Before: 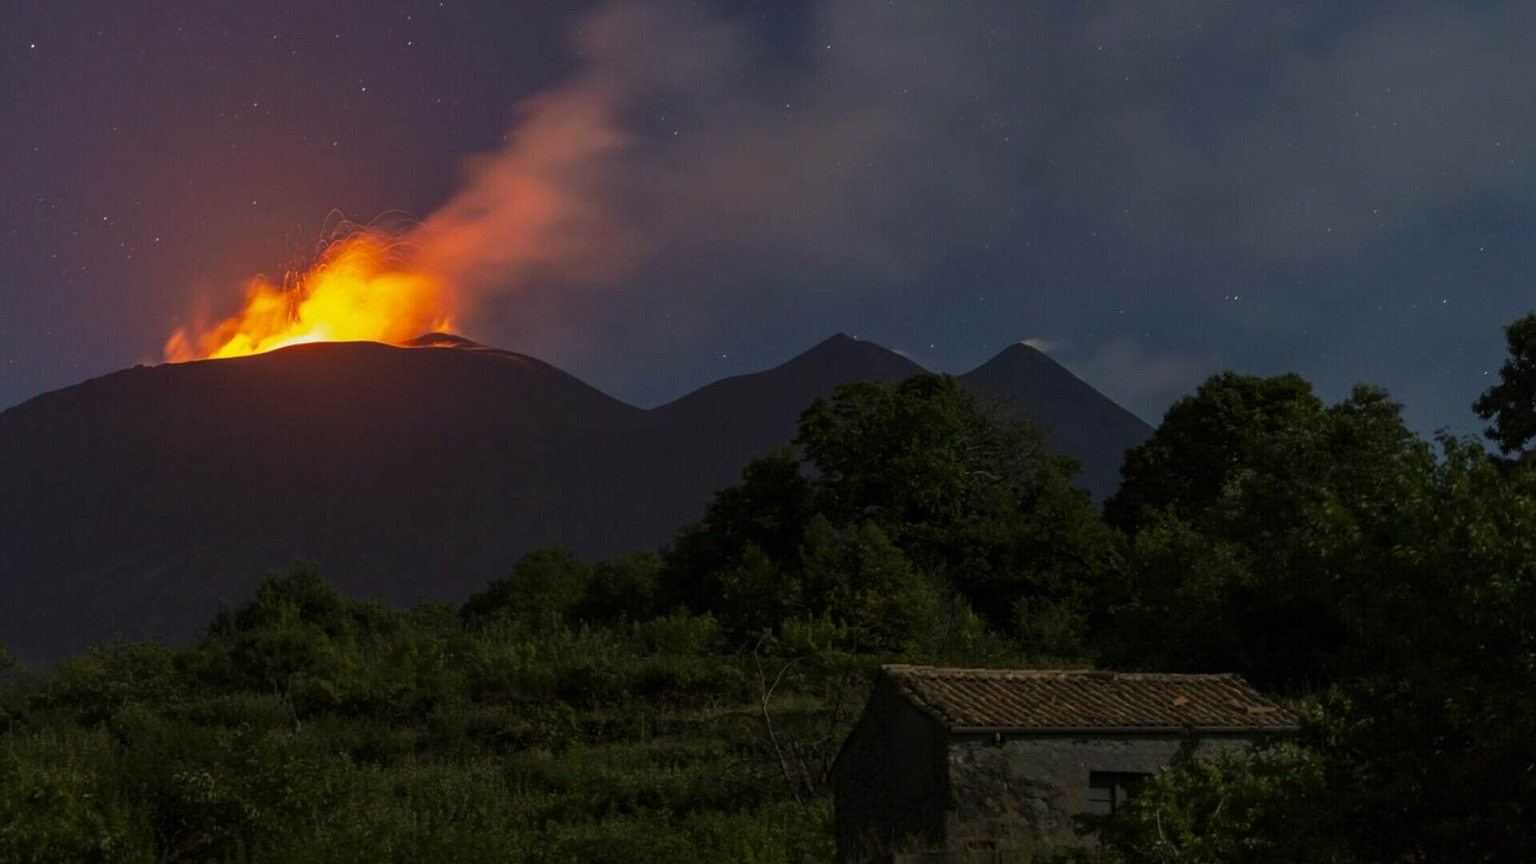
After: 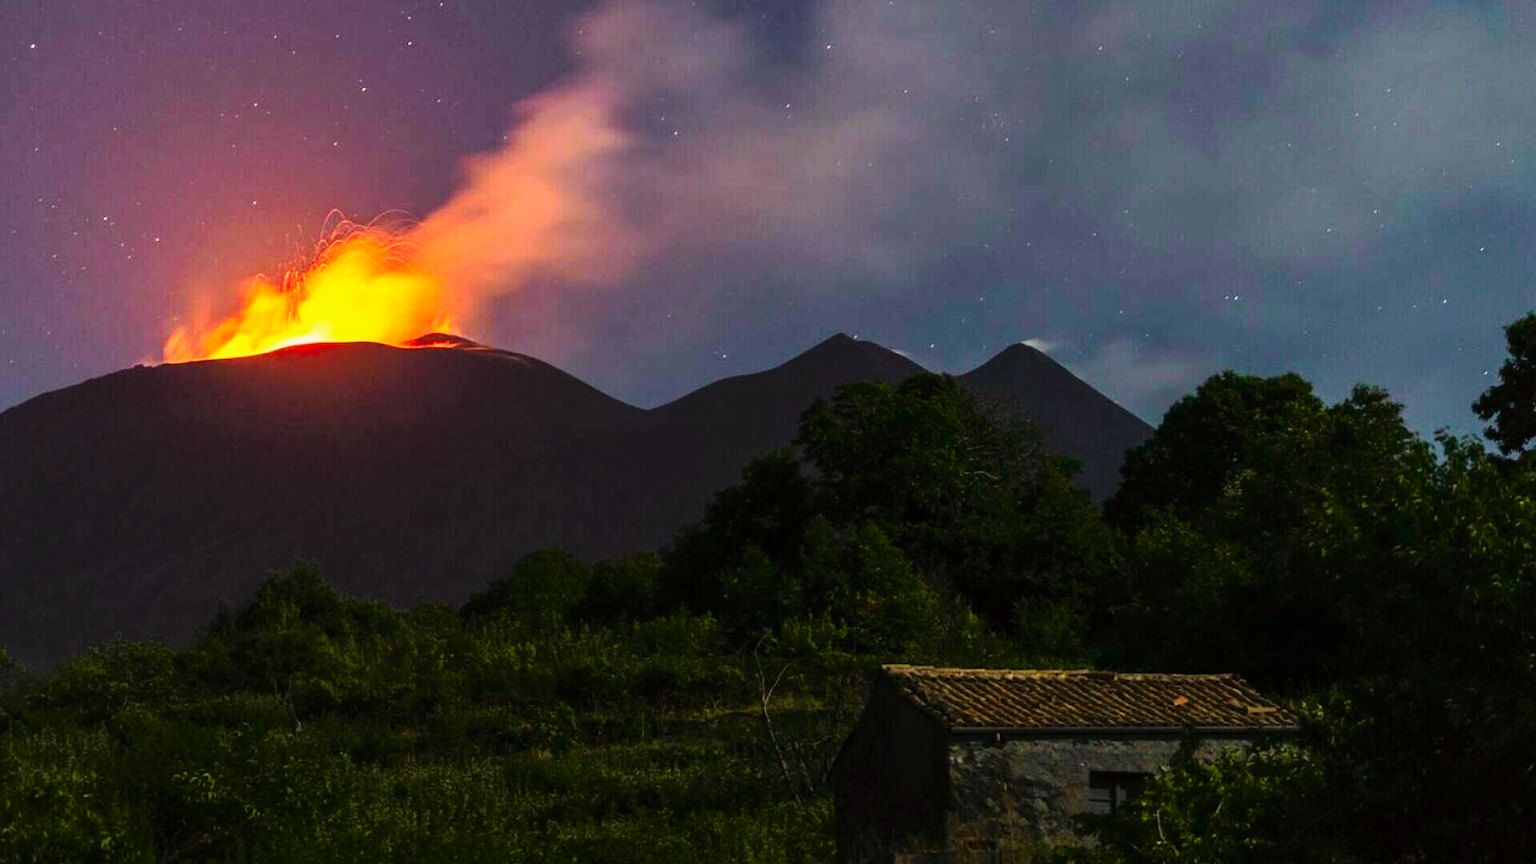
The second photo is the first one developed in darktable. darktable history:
base curve: curves: ch0 [(0, 0) (0.028, 0.03) (0.121, 0.232) (0.46, 0.748) (0.859, 0.968) (1, 1)], preserve colors none
tone curve: curves: ch0 [(0, 0.005) (0.103, 0.097) (0.18, 0.22) (0.4, 0.485) (0.5, 0.612) (0.668, 0.787) (0.823, 0.894) (1, 0.971)]; ch1 [(0, 0) (0.172, 0.123) (0.324, 0.253) (0.396, 0.388) (0.478, 0.461) (0.499, 0.498) (0.522, 0.528) (0.618, 0.649) (0.753, 0.821) (1, 1)]; ch2 [(0, 0) (0.411, 0.424) (0.496, 0.501) (0.515, 0.514) (0.555, 0.585) (0.641, 0.69) (1, 1)], color space Lab, independent channels, preserve colors none
